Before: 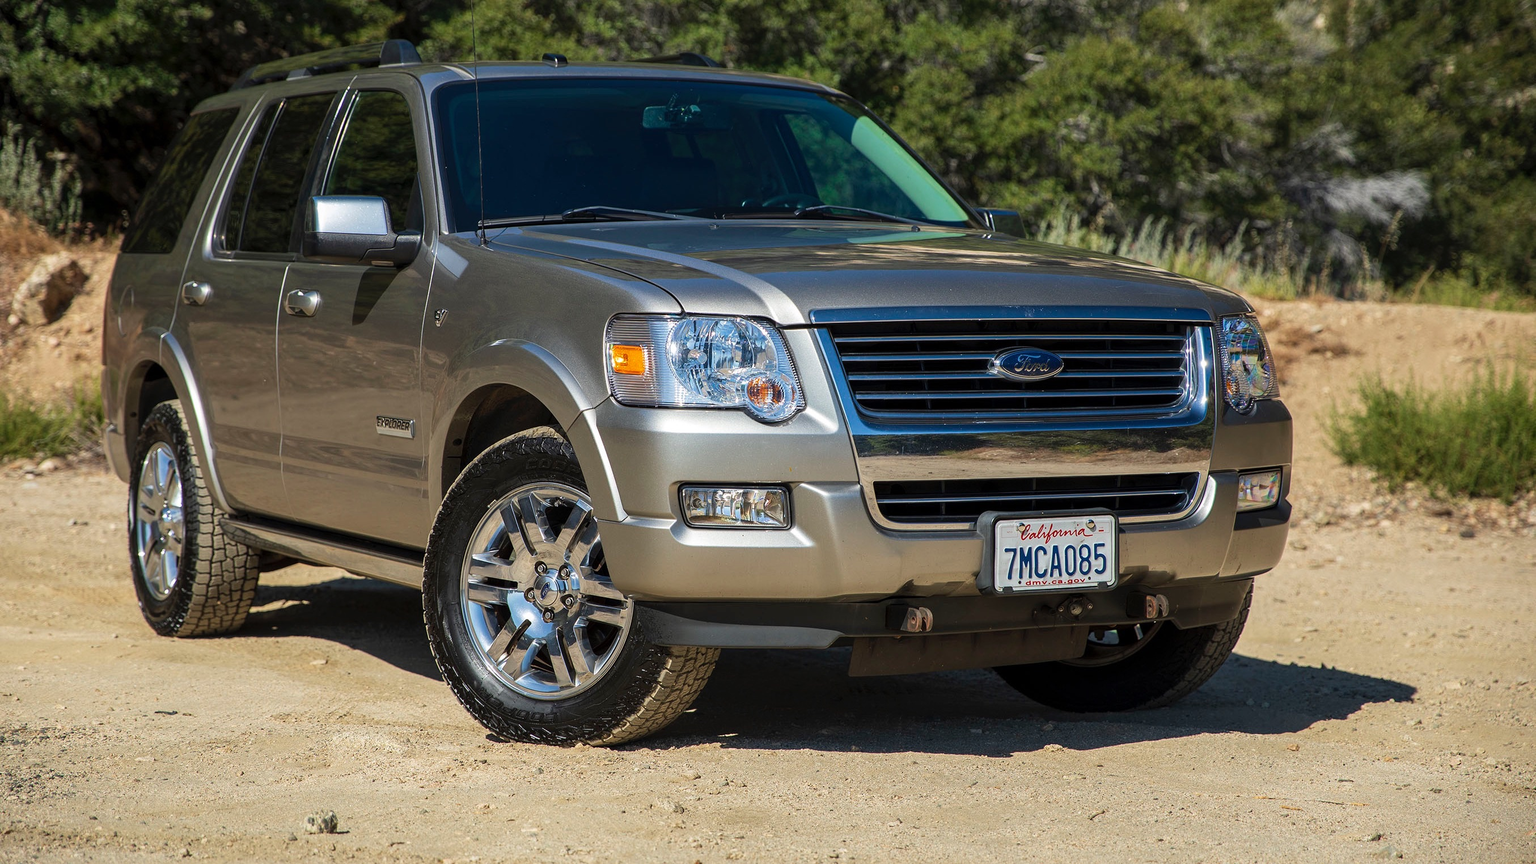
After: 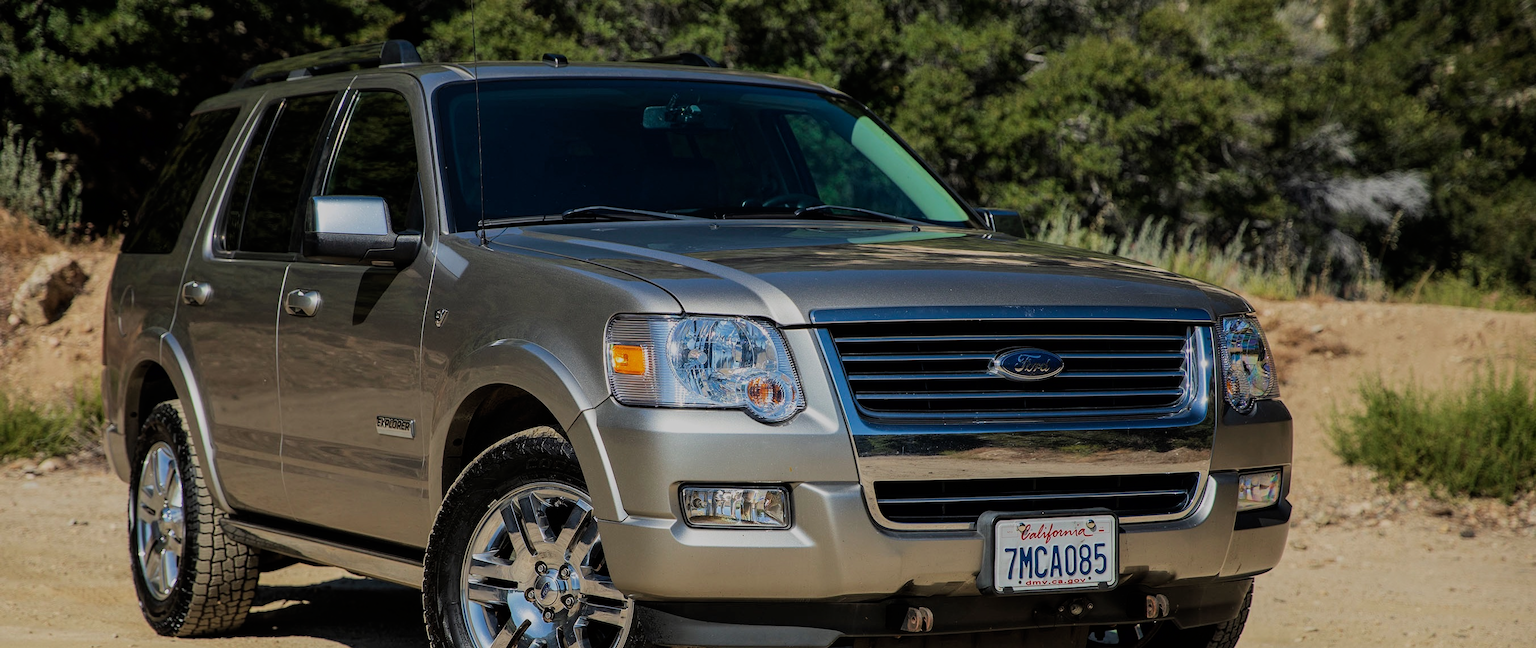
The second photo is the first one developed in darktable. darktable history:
crop: bottom 24.82%
tone equalizer: on, module defaults
exposure: exposure -0.304 EV, compensate exposure bias true, compensate highlight preservation false
color correction: highlights b* 0.044
filmic rgb: black relative exposure -7.65 EV, white relative exposure 4.56 EV, hardness 3.61, color science v6 (2022)
